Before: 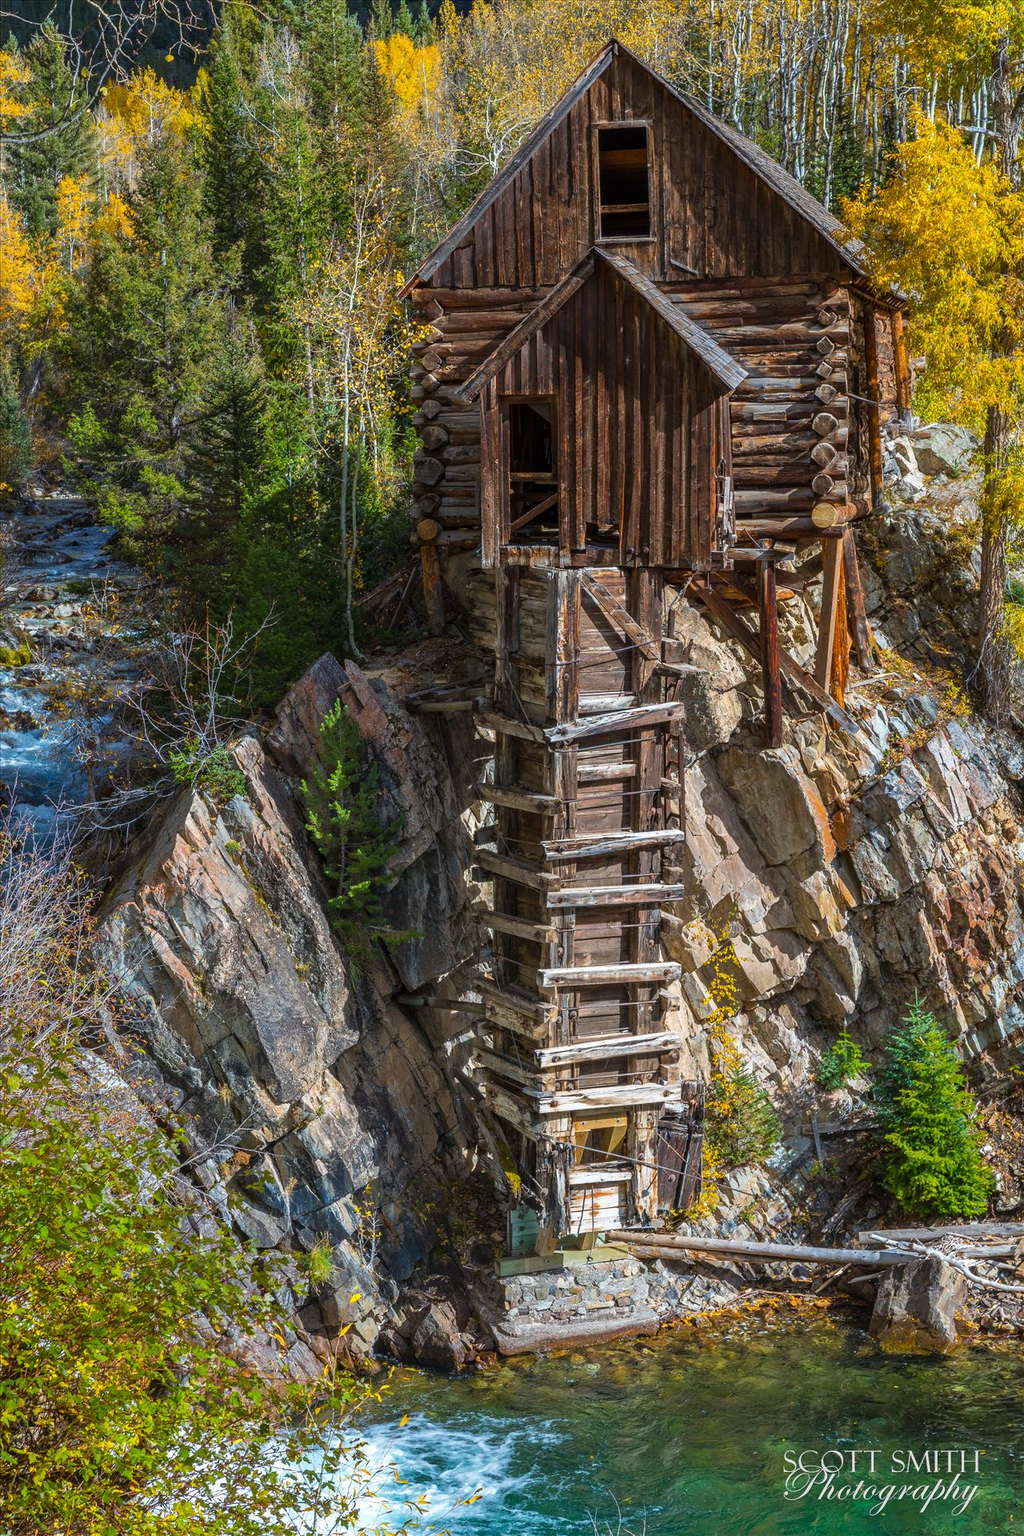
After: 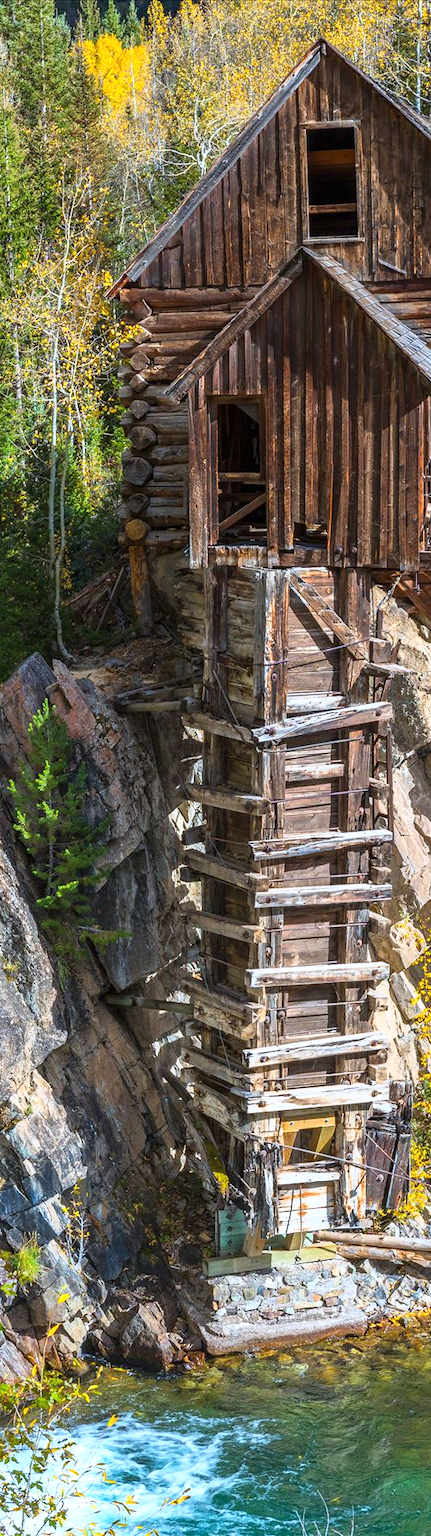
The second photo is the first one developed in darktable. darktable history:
white balance: red 0.98, blue 1.034
base curve: curves: ch0 [(0, 0) (0.557, 0.834) (1, 1)]
crop: left 28.583%, right 29.231%
